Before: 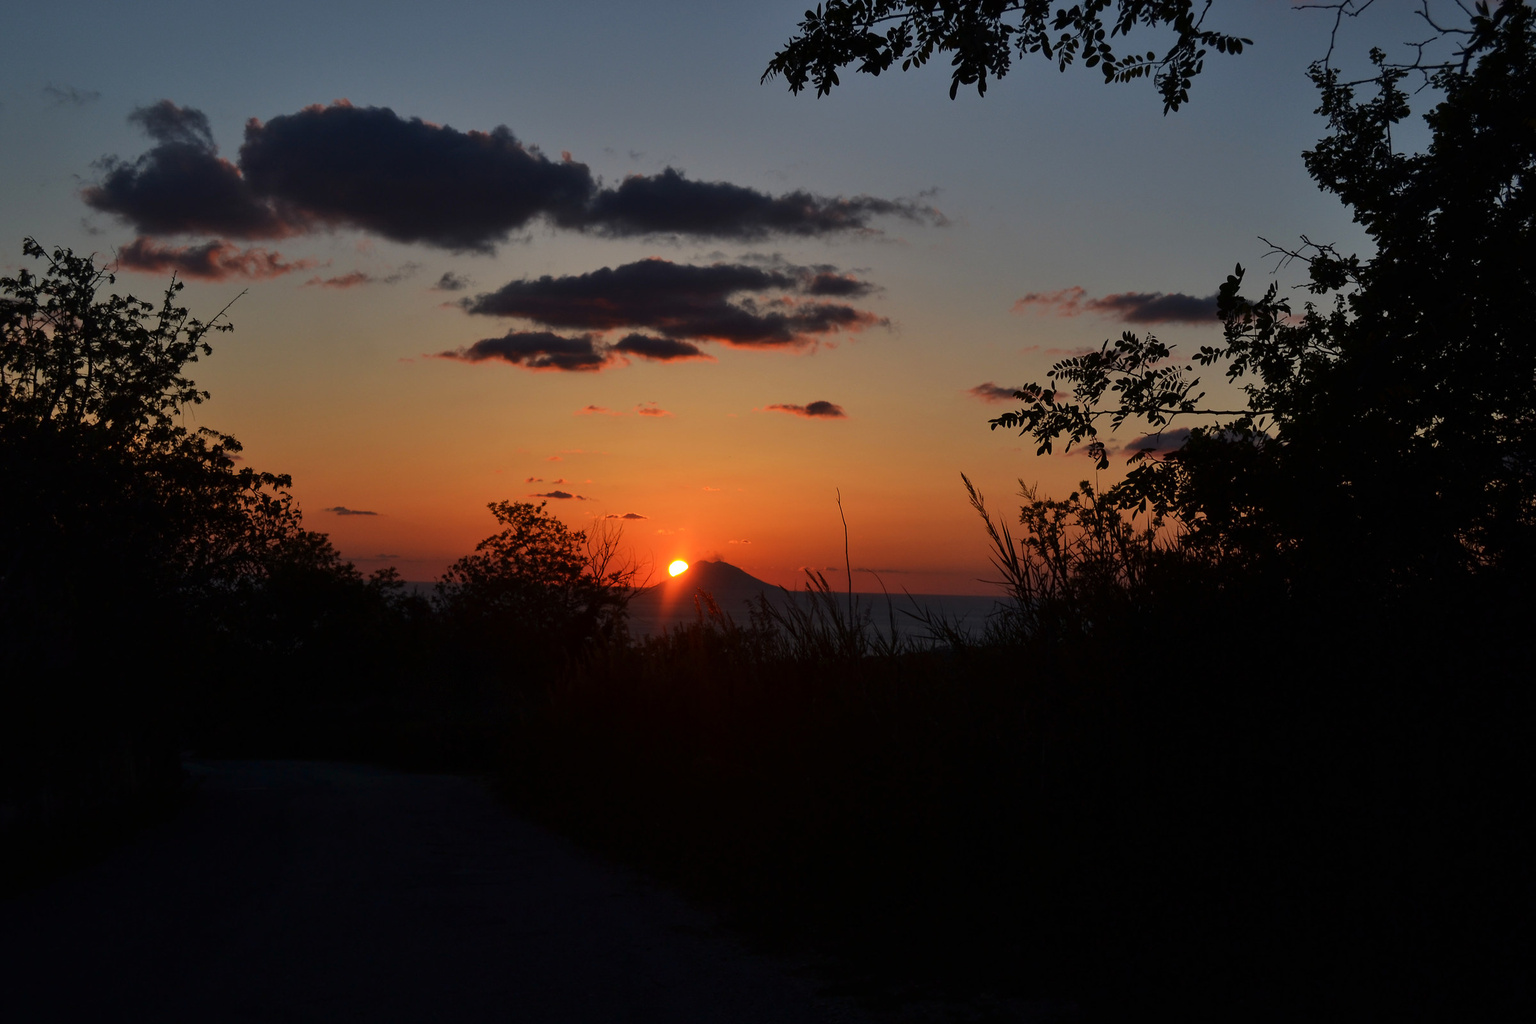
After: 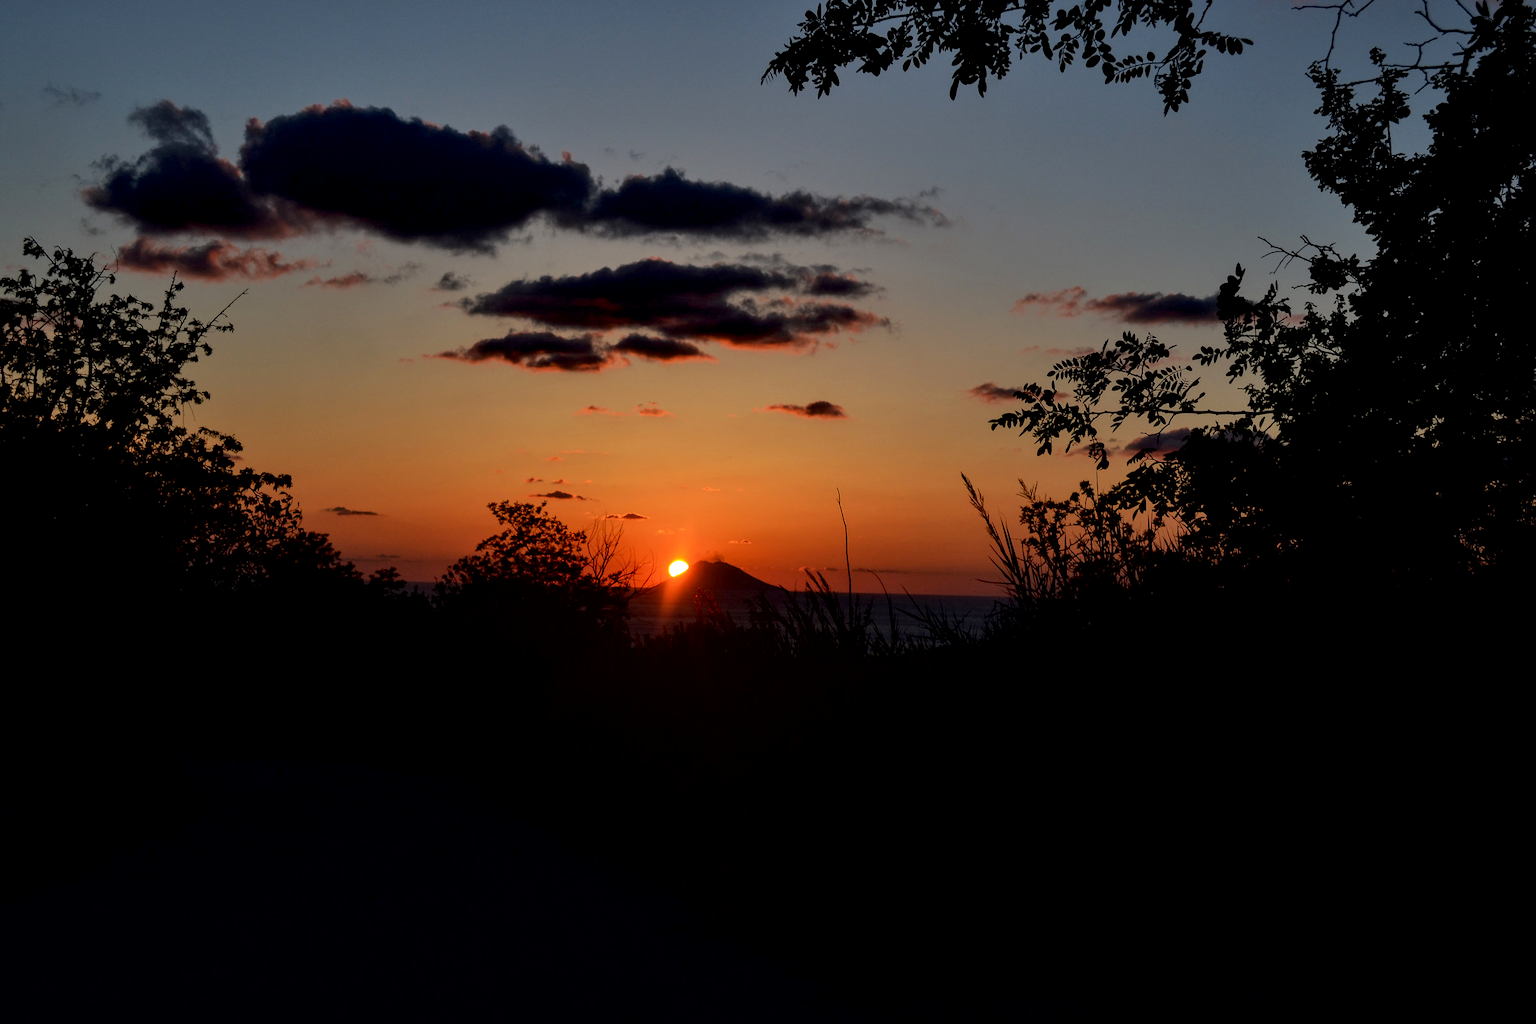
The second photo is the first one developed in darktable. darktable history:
local contrast: on, module defaults
exposure: black level correction 0.009, exposure 0.014 EV, compensate highlight preservation false
